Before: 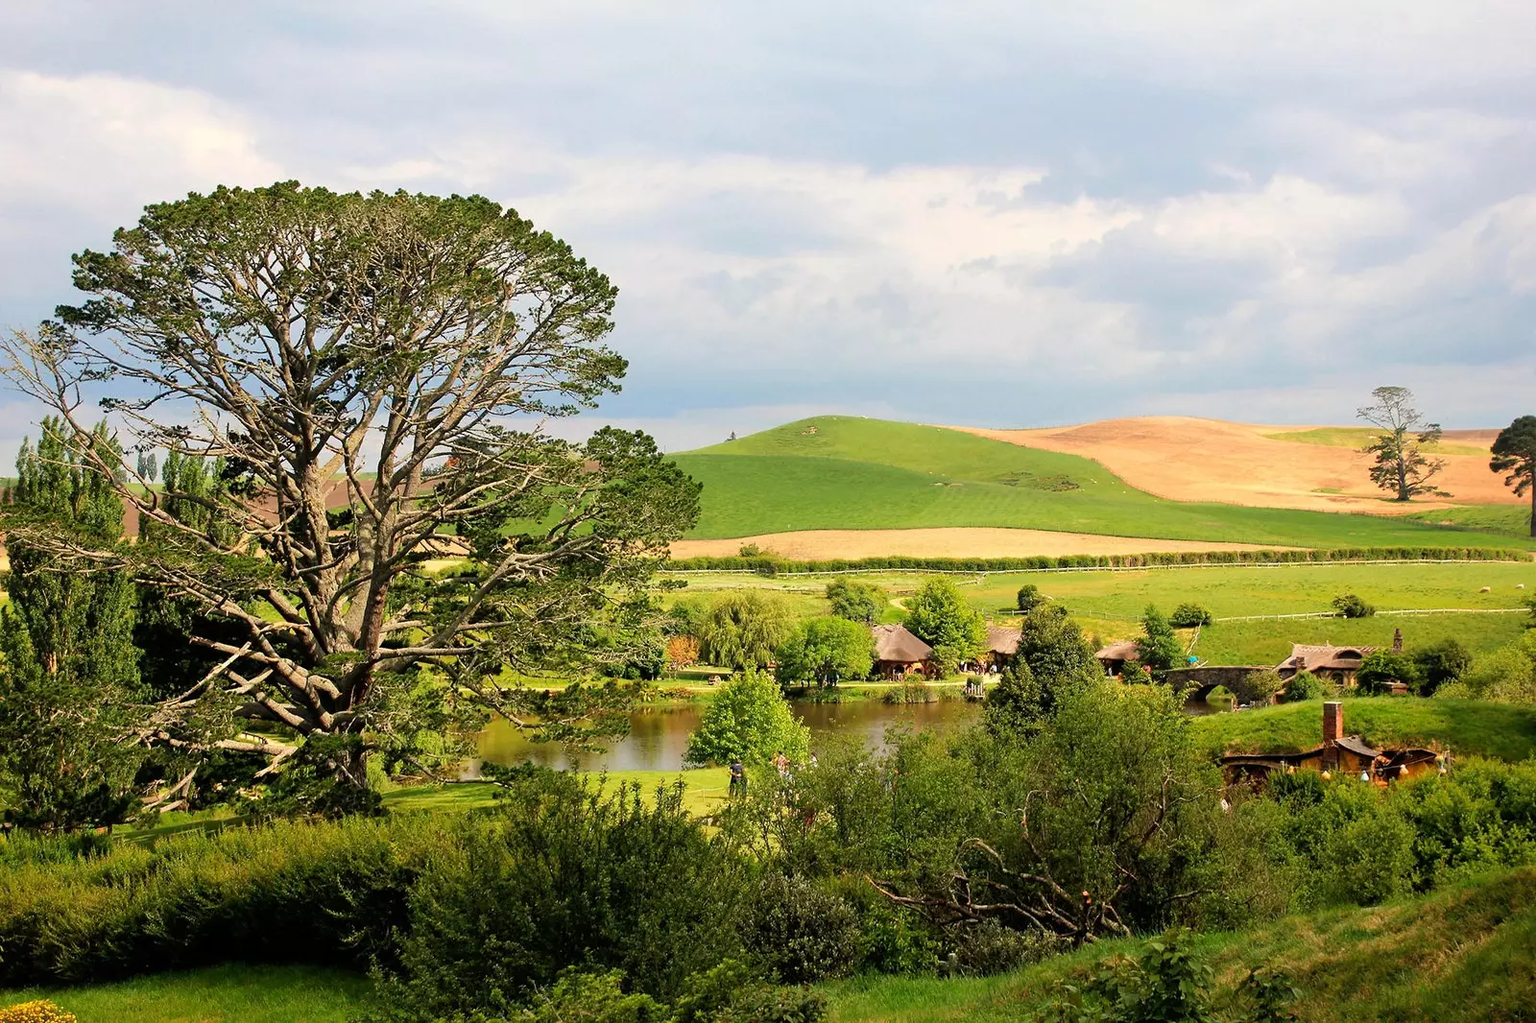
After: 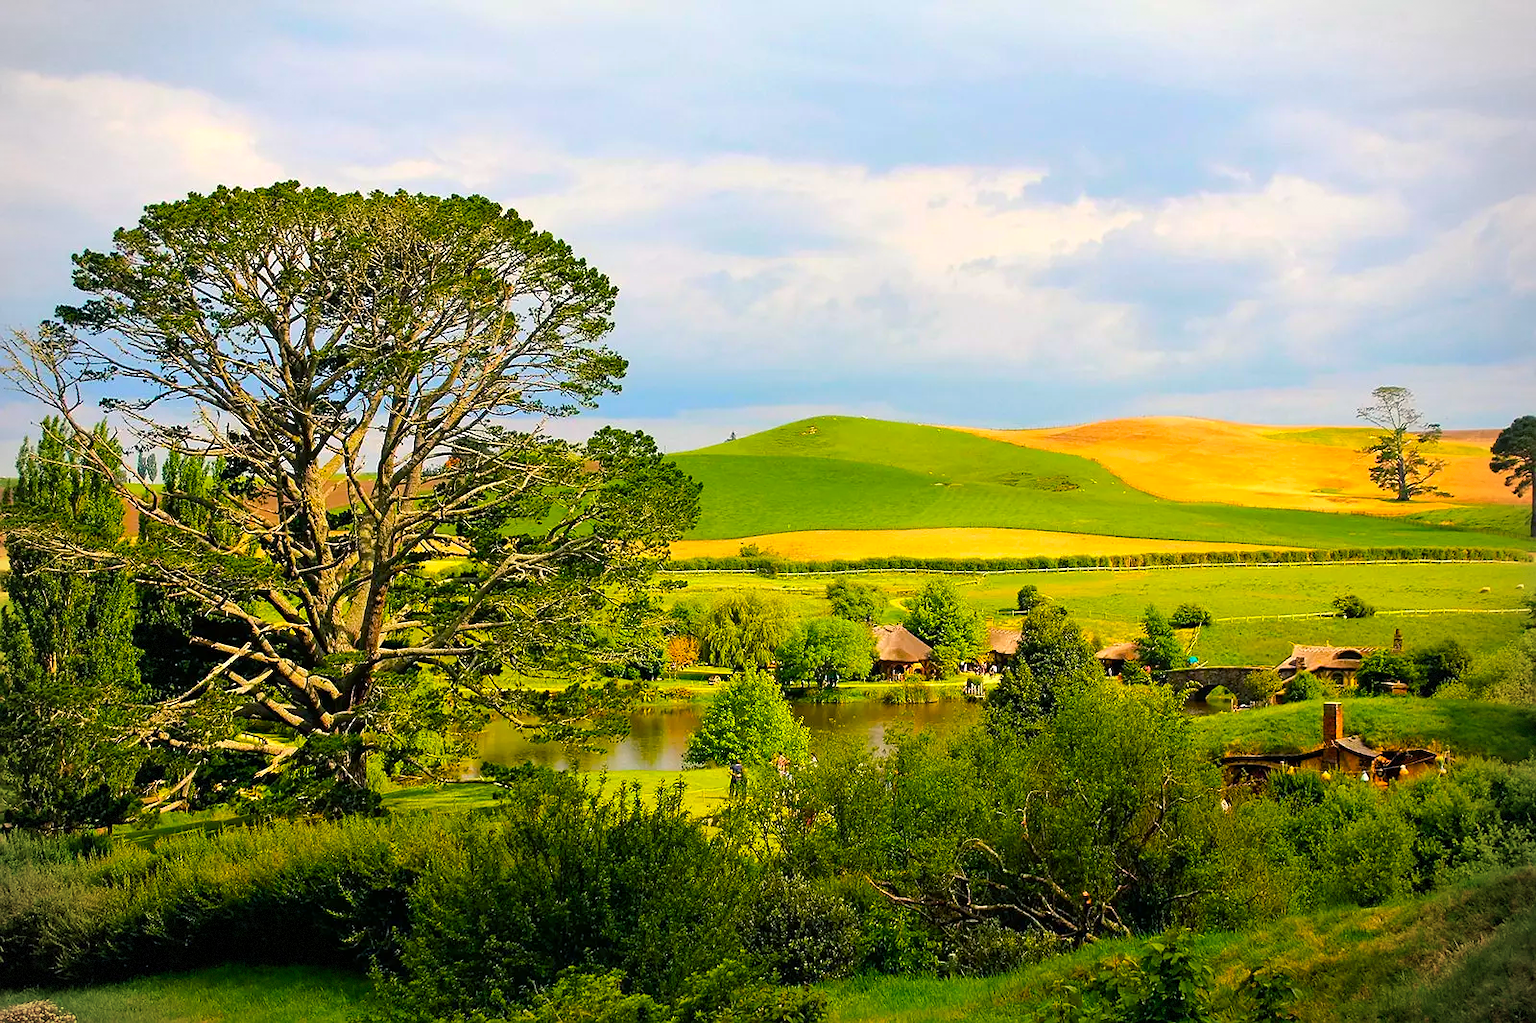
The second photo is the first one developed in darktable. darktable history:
vignetting: brightness -0.273, dithering 8-bit output
color balance rgb: shadows lift › chroma 5.421%, shadows lift › hue 238.82°, linear chroma grading › global chroma 9.535%, perceptual saturation grading › global saturation 24.892%, global vibrance 41.391%
sharpen: radius 1.046
levels: levels [0, 0.492, 0.984]
